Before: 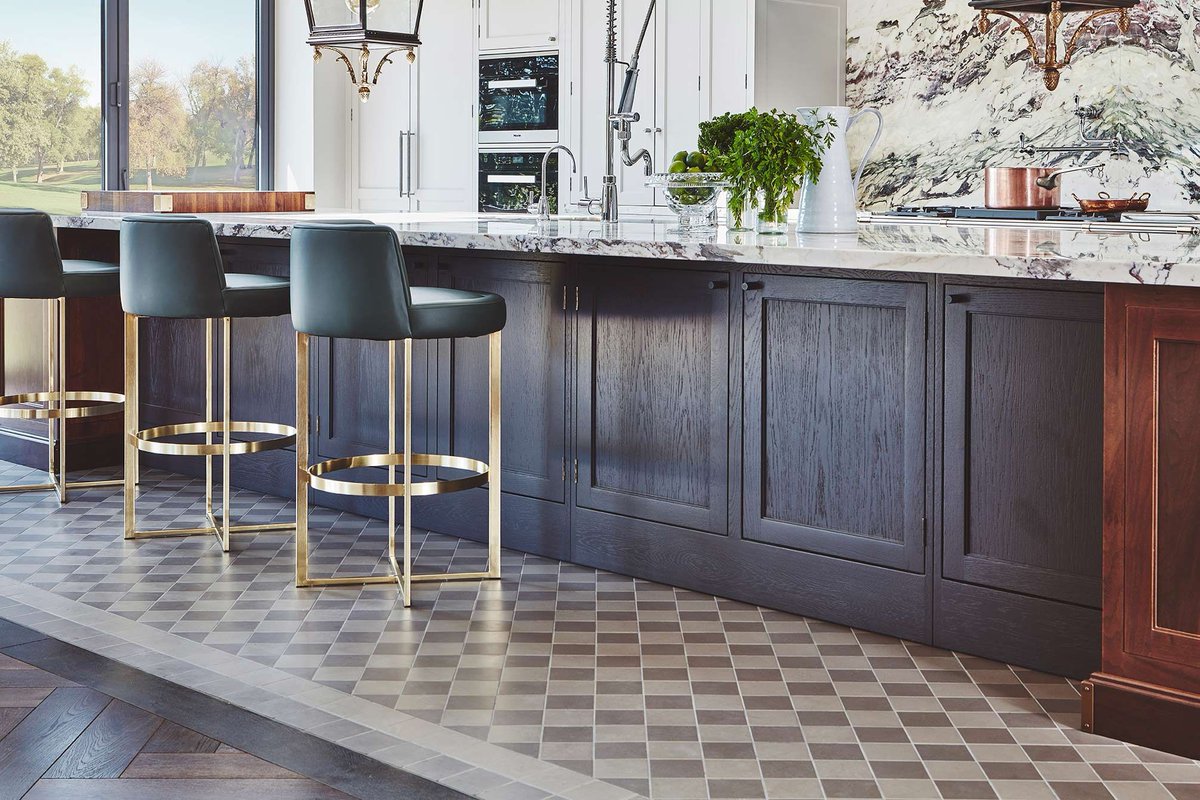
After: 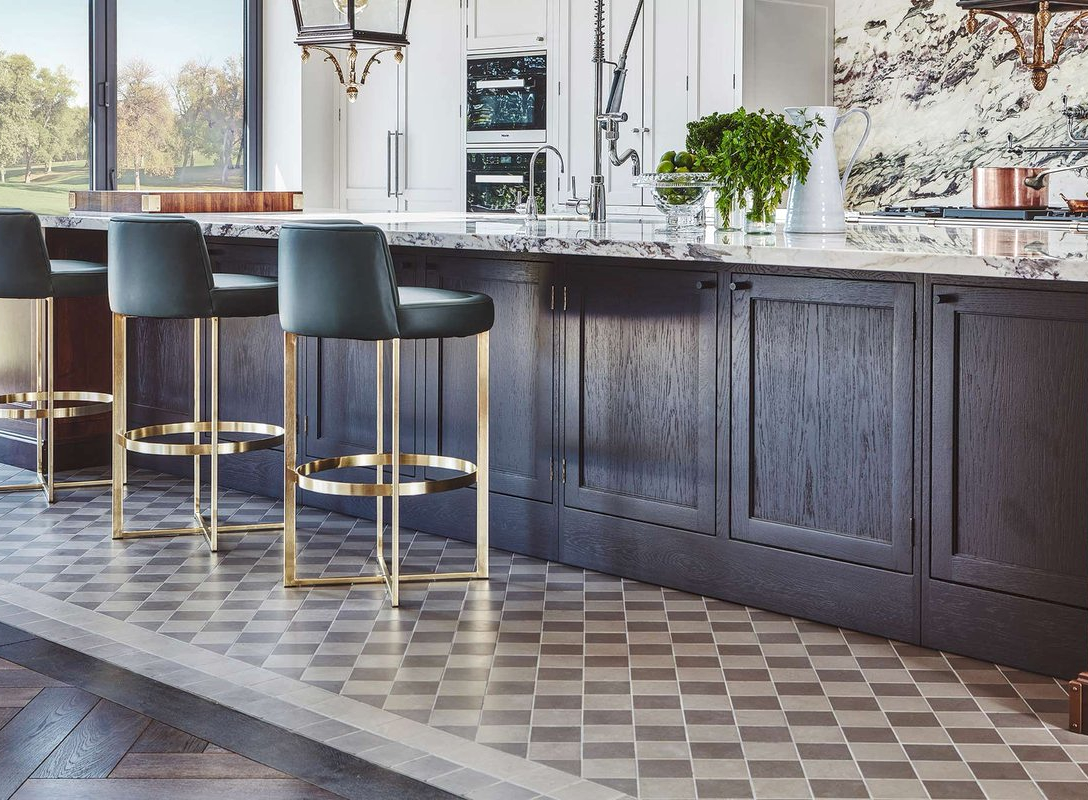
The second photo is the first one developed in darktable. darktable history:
local contrast: on, module defaults
crop and rotate: left 1.017%, right 8.233%
